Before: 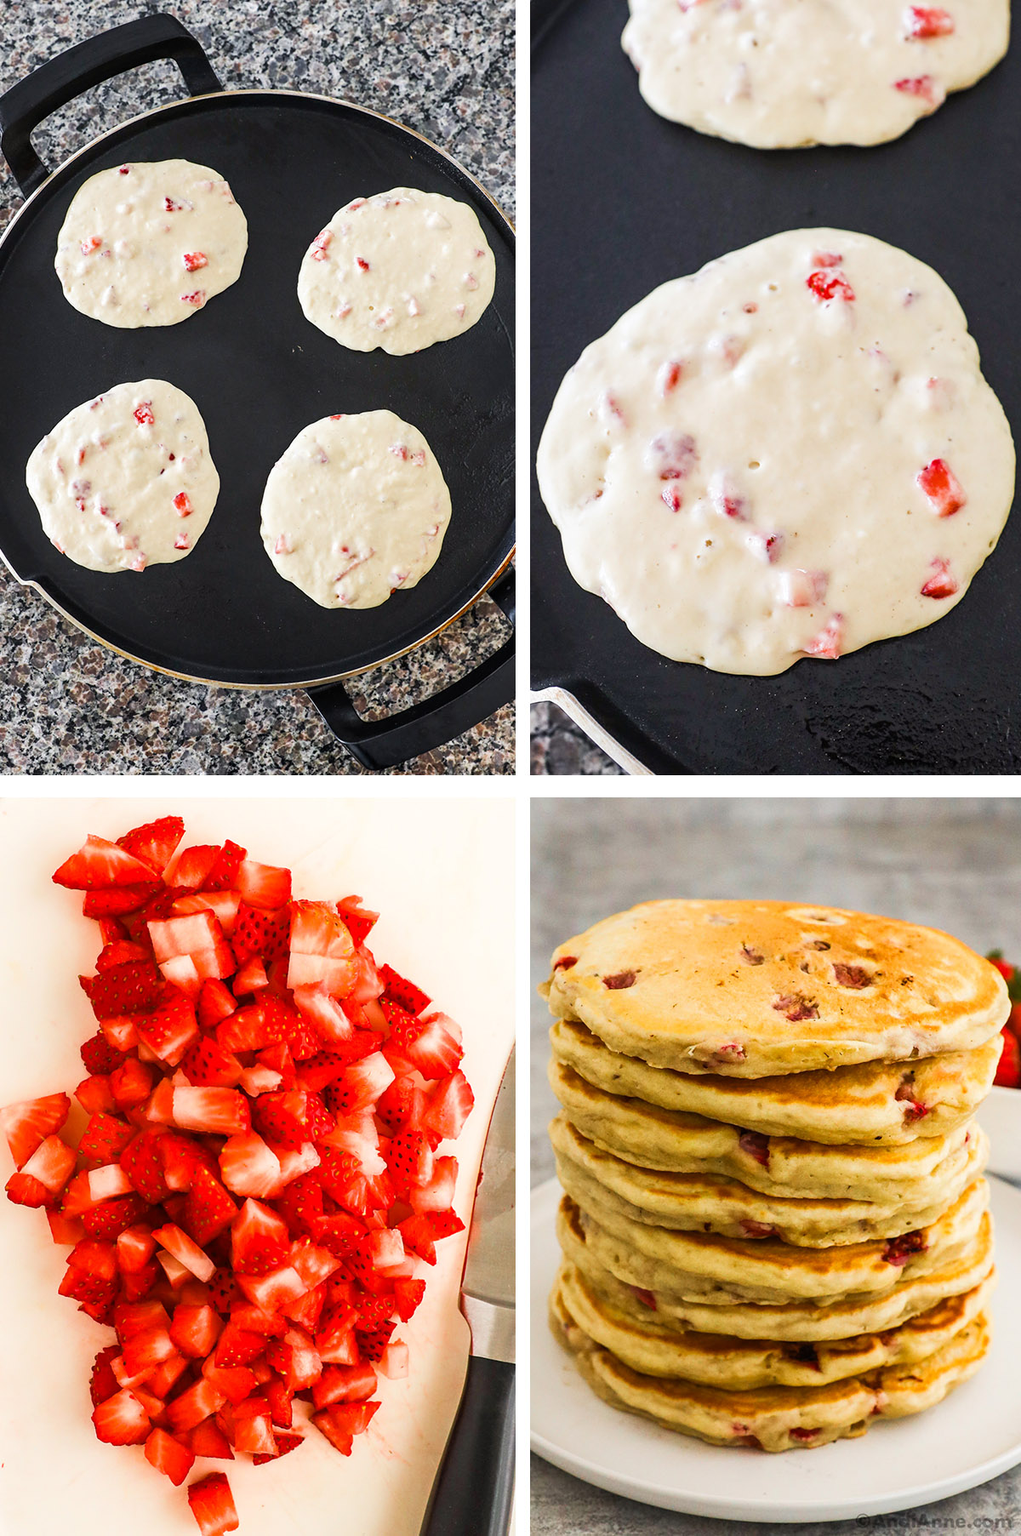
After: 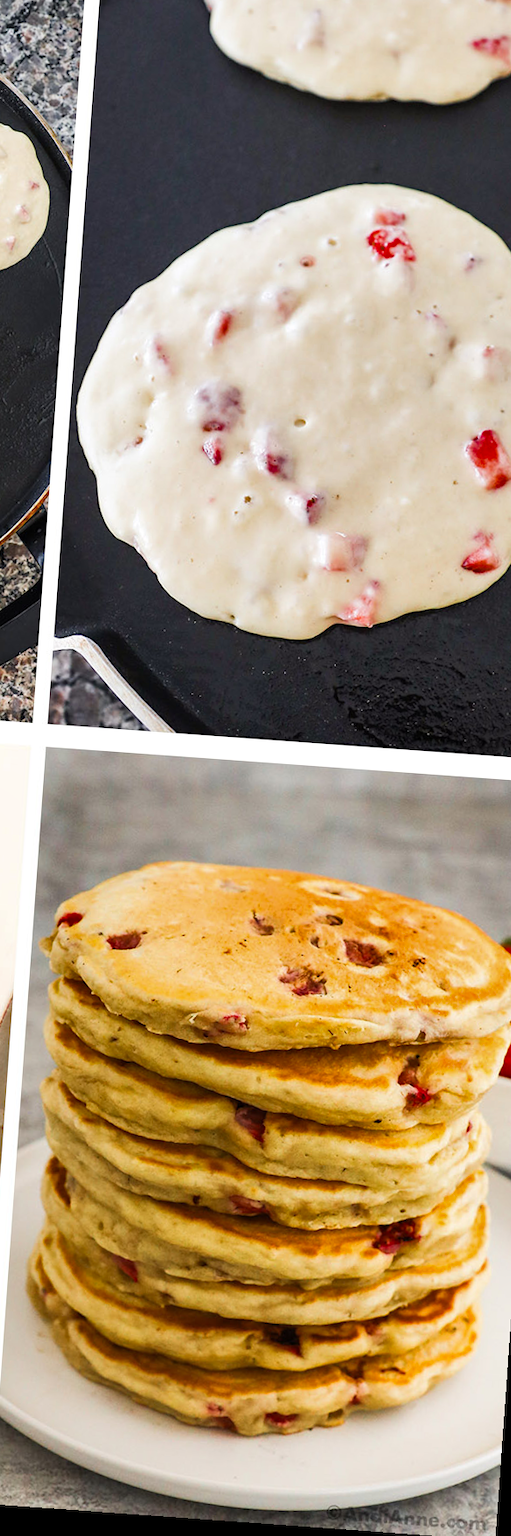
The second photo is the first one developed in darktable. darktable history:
rotate and perspective: rotation 4.1°, automatic cropping off
shadows and highlights: soften with gaussian
crop: left 47.628%, top 6.643%, right 7.874%
